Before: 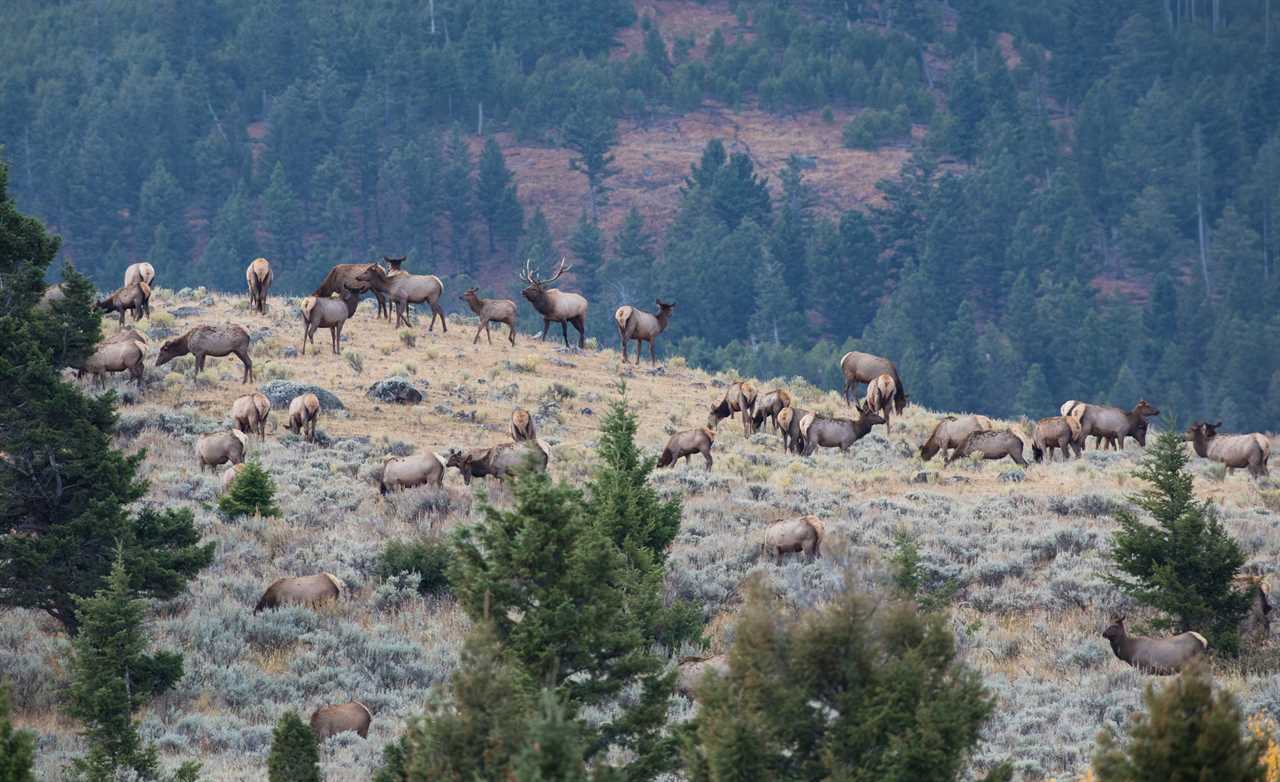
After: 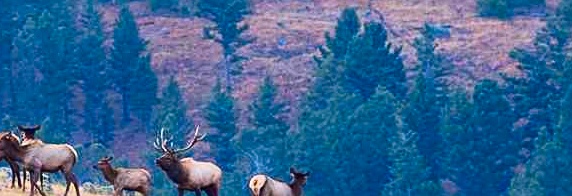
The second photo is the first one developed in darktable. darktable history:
sharpen: on, module defaults
contrast brightness saturation: contrast 0.26, brightness 0.02, saturation 0.87
crop: left 28.64%, top 16.832%, right 26.637%, bottom 58.055%
